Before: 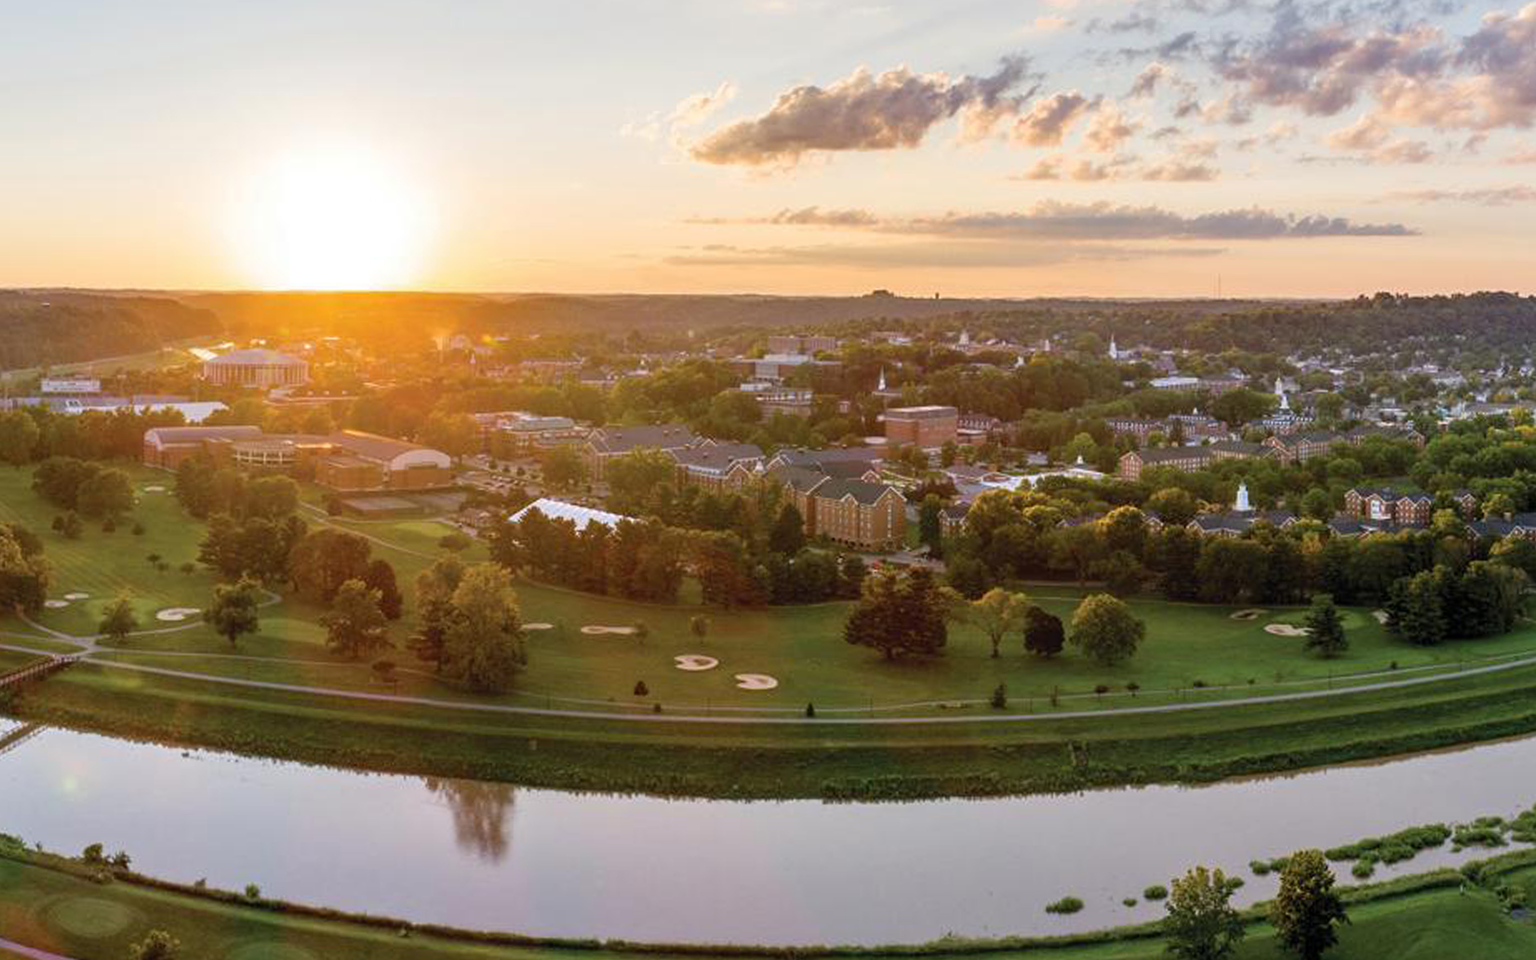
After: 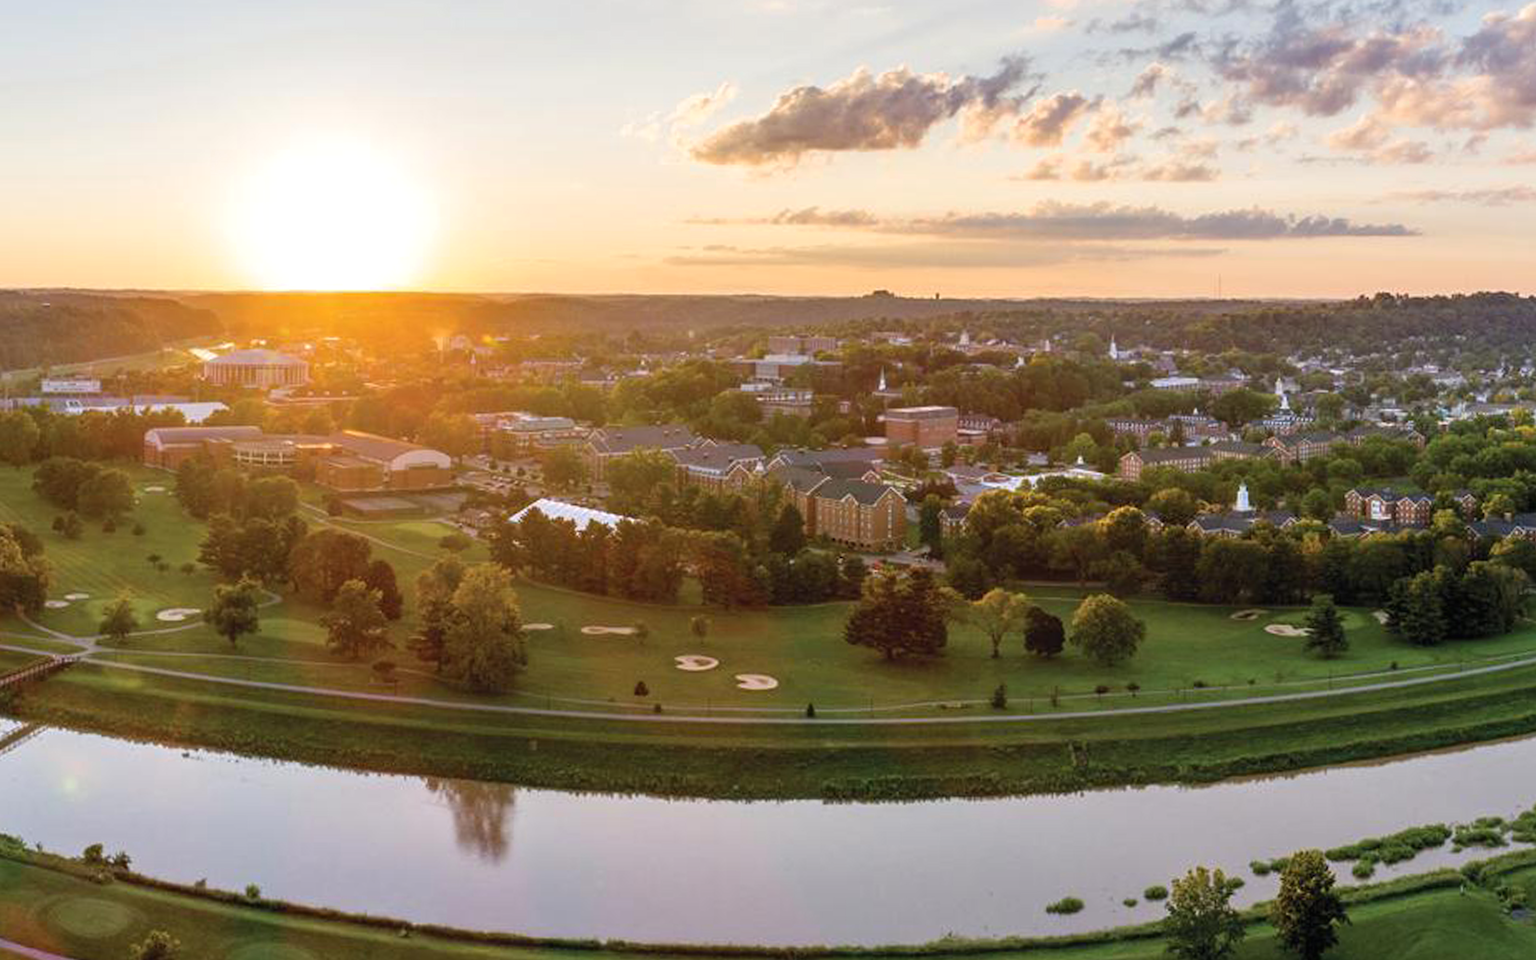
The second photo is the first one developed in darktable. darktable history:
exposure: black level correction -0.001, exposure 0.08 EV, compensate highlight preservation false
